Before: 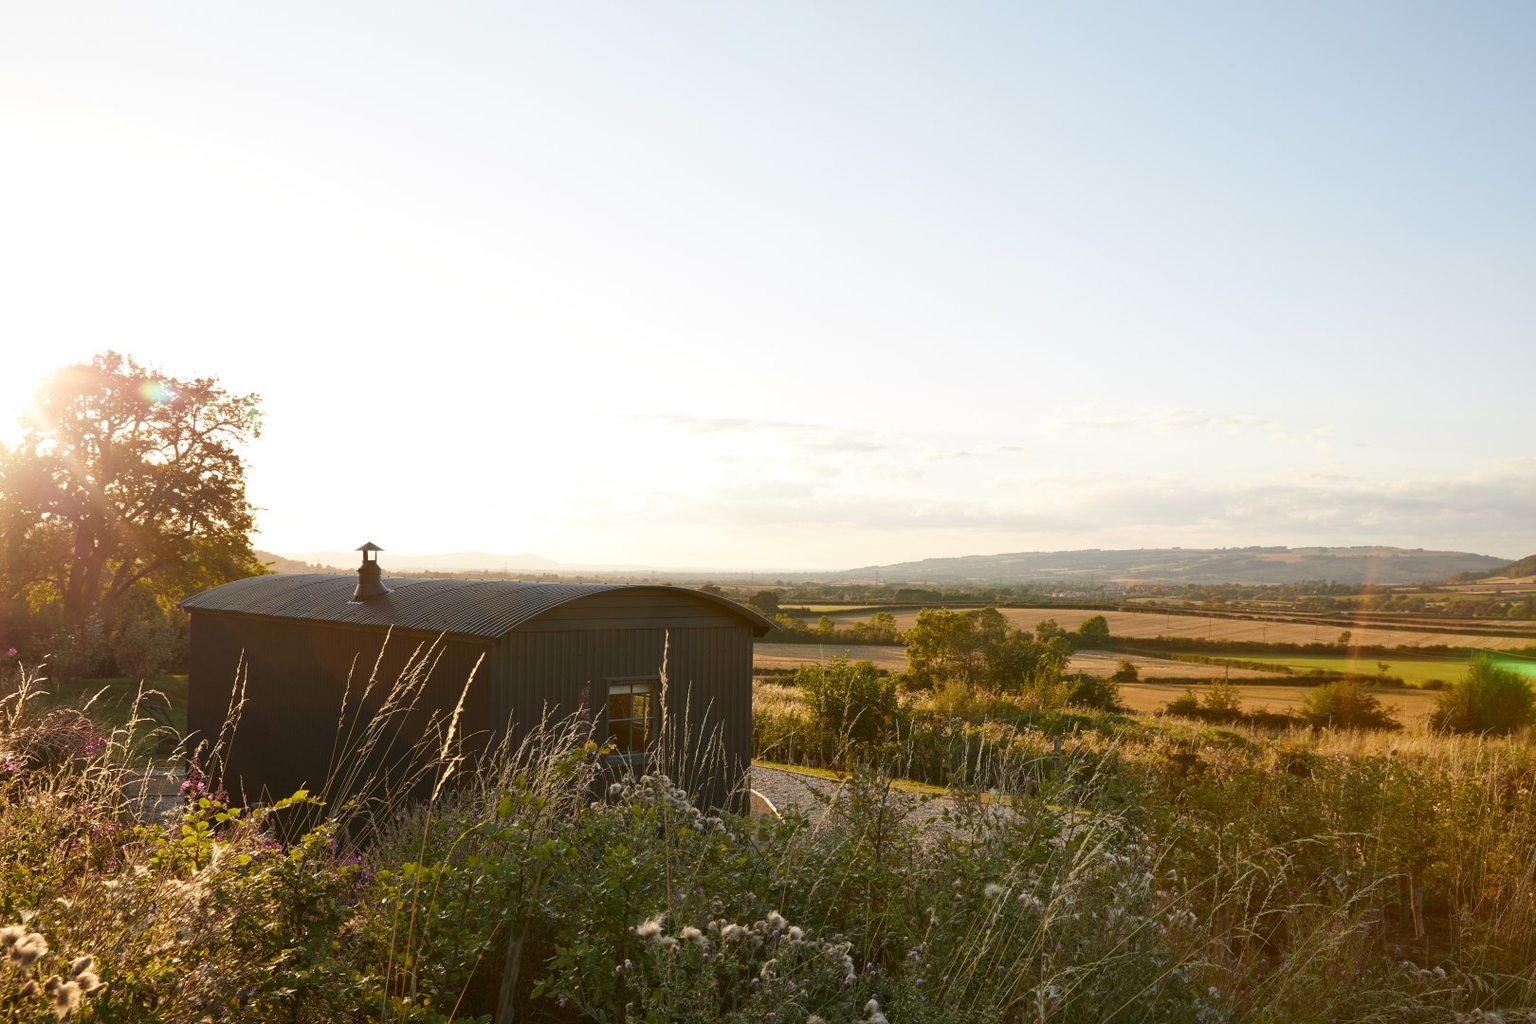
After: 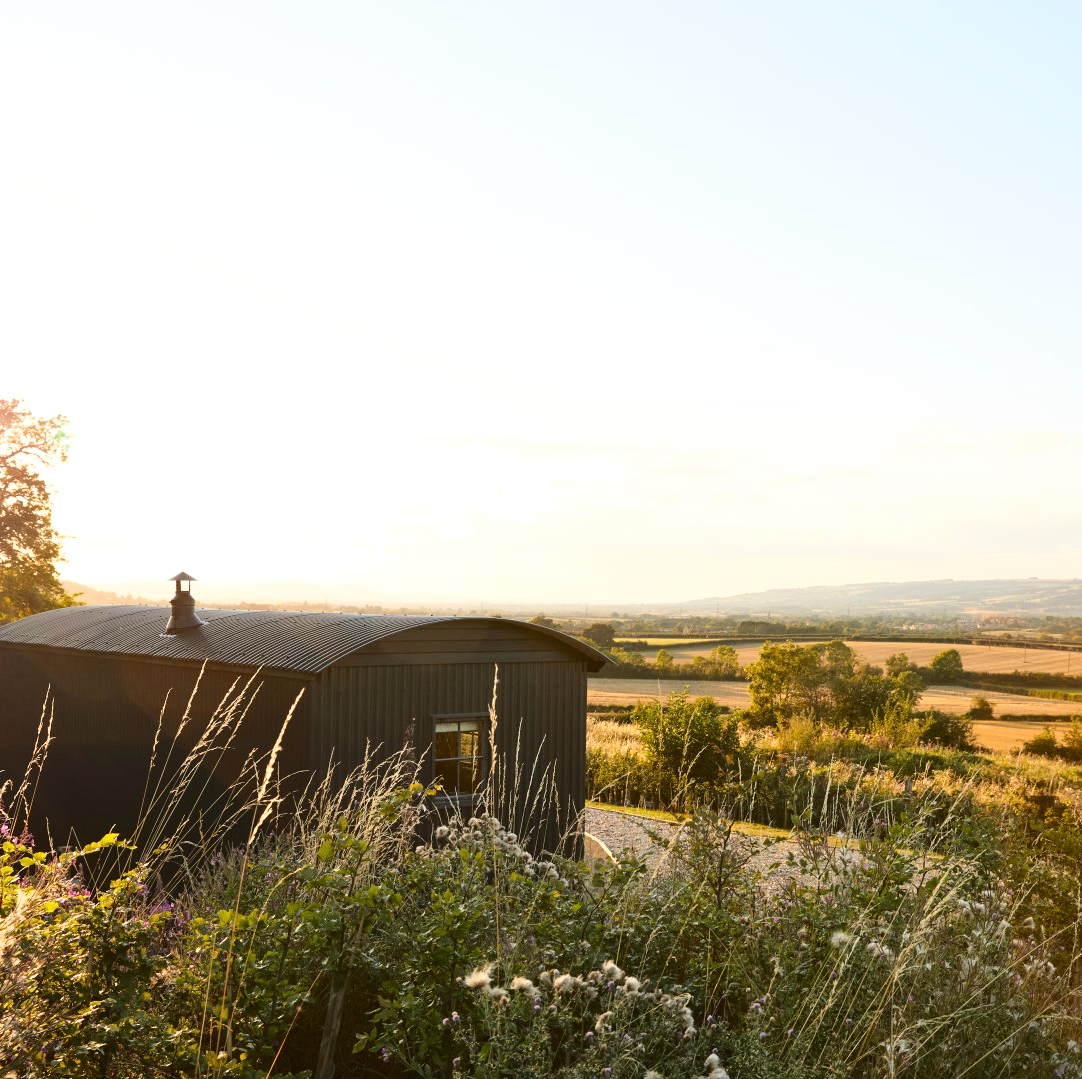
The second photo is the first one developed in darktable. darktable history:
crop and rotate: left 12.789%, right 20.415%
base curve: curves: ch0 [(0, 0) (0.028, 0.03) (0.121, 0.232) (0.46, 0.748) (0.859, 0.968) (1, 1)]
